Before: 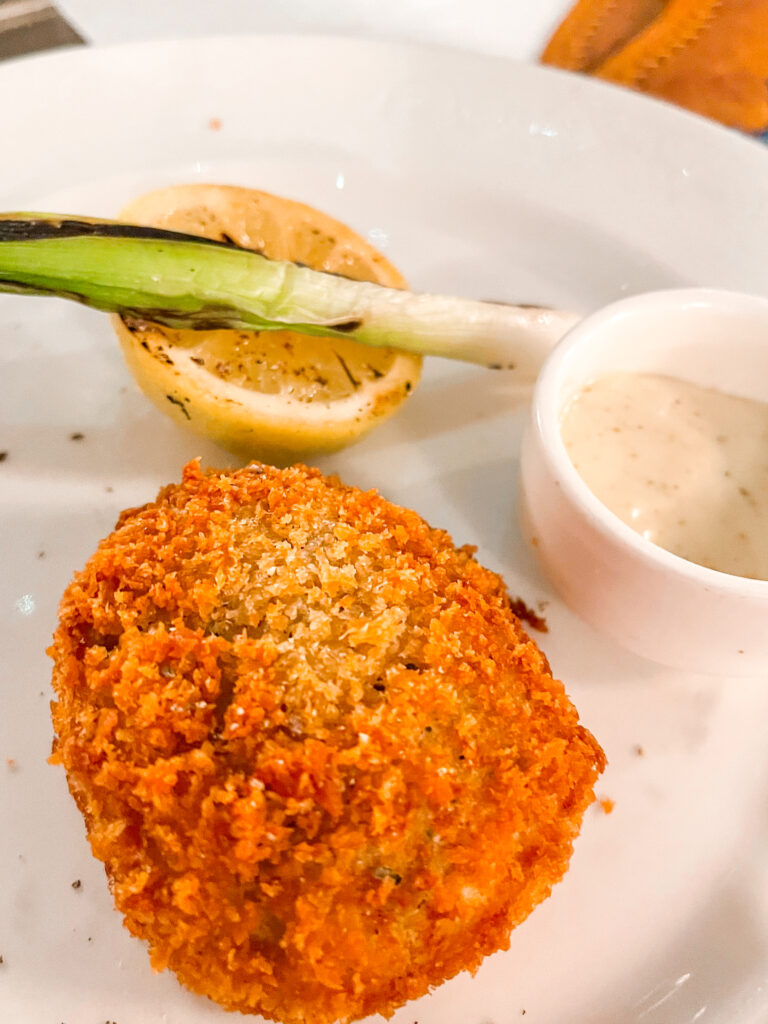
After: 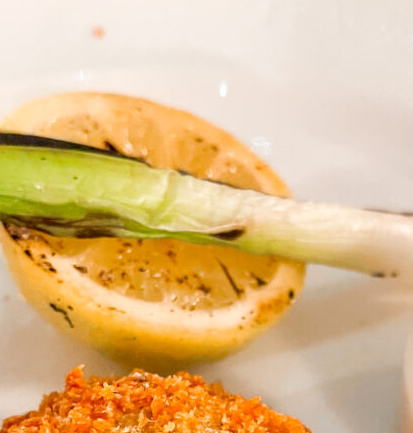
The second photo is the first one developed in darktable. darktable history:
crop: left 15.306%, top 9.065%, right 30.789%, bottom 48.638%
